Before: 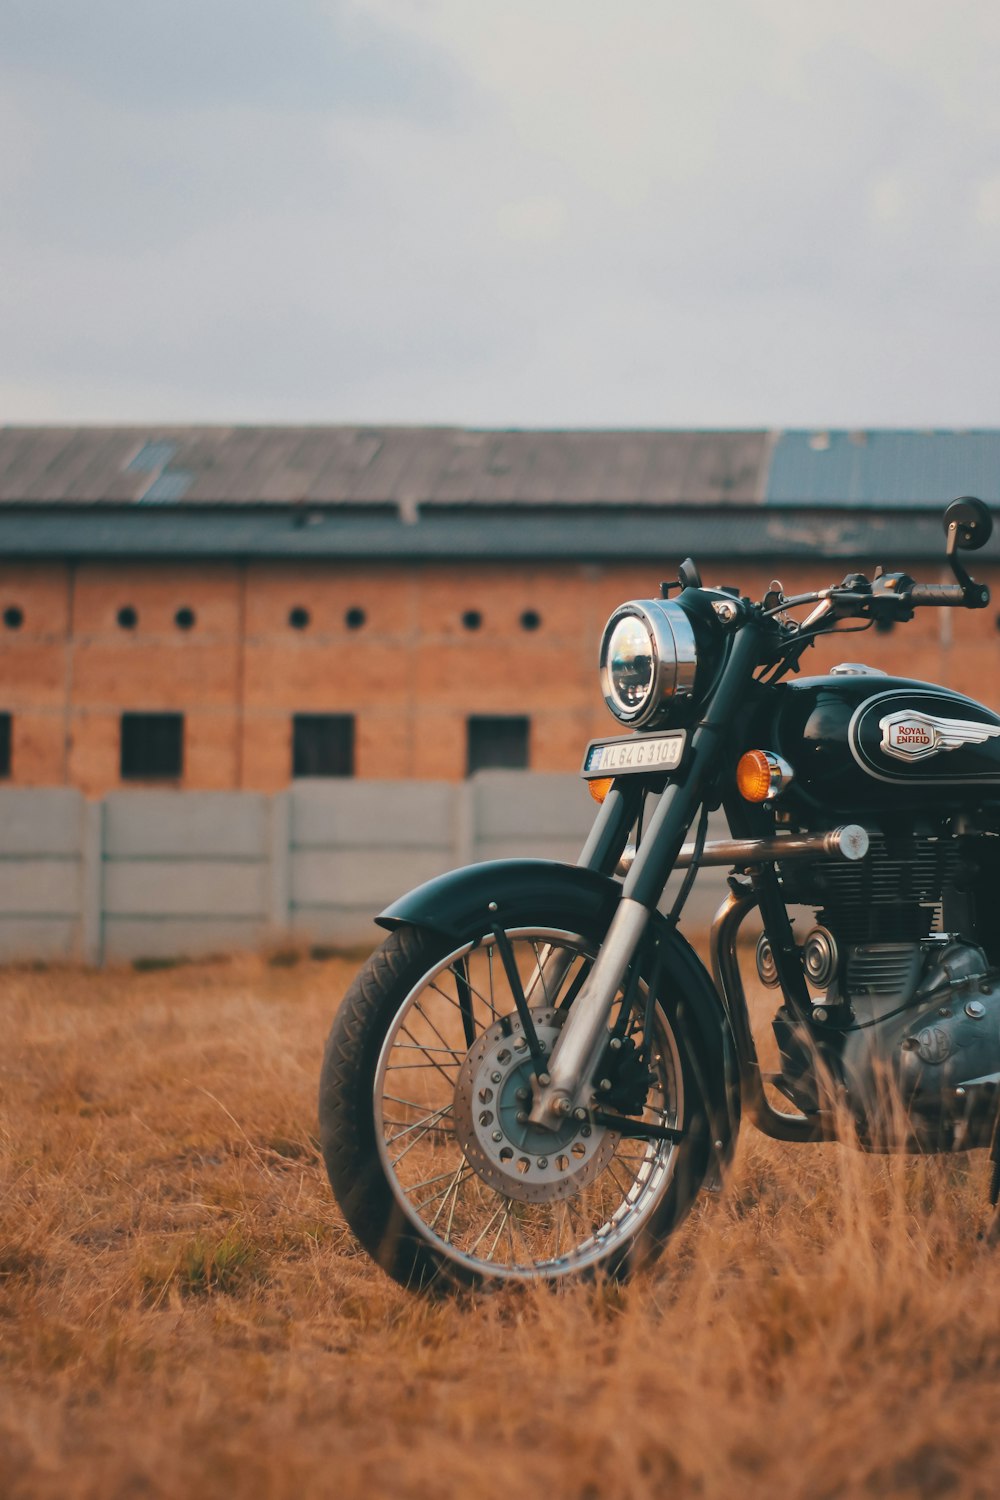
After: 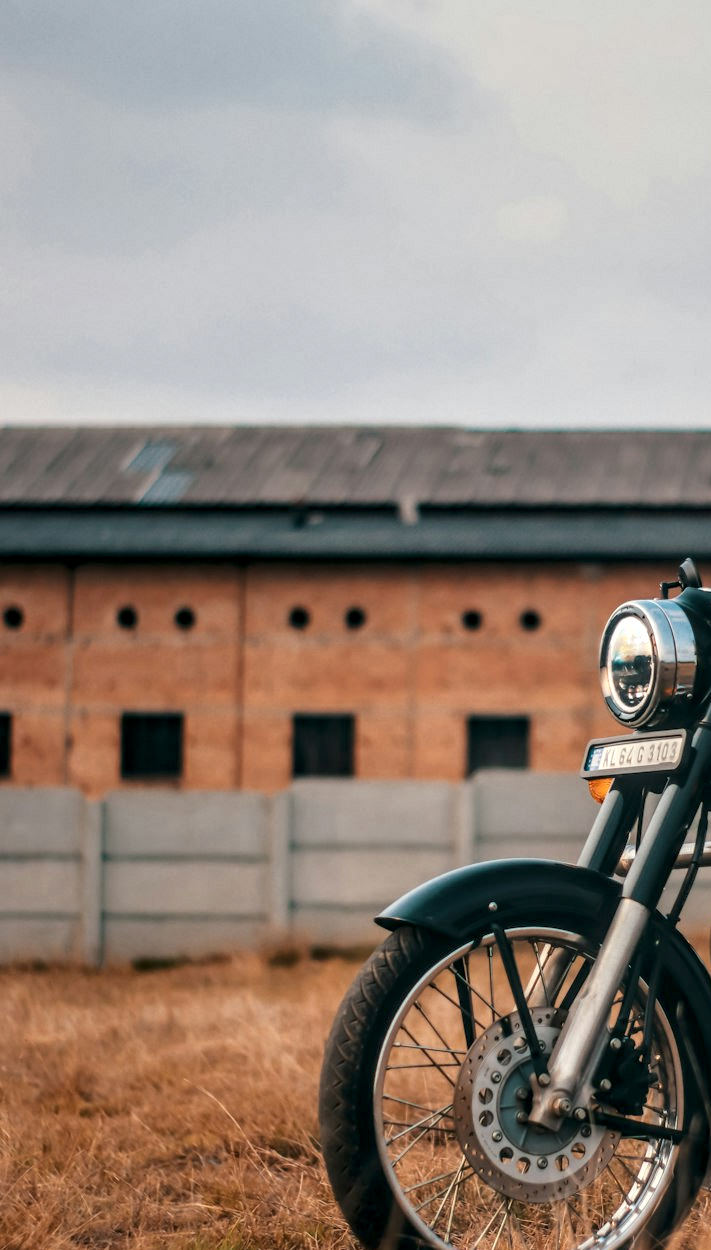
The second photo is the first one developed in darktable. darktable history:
crop: right 28.885%, bottom 16.626%
local contrast: highlights 0%, shadows 0%, detail 182%
